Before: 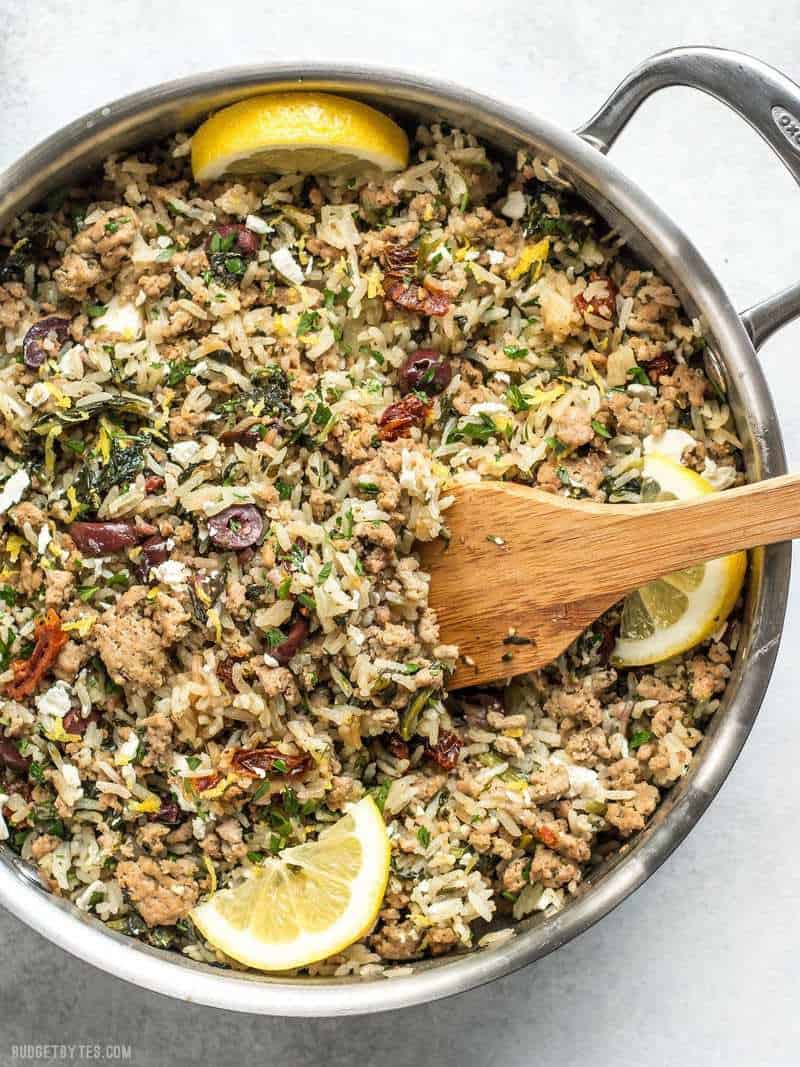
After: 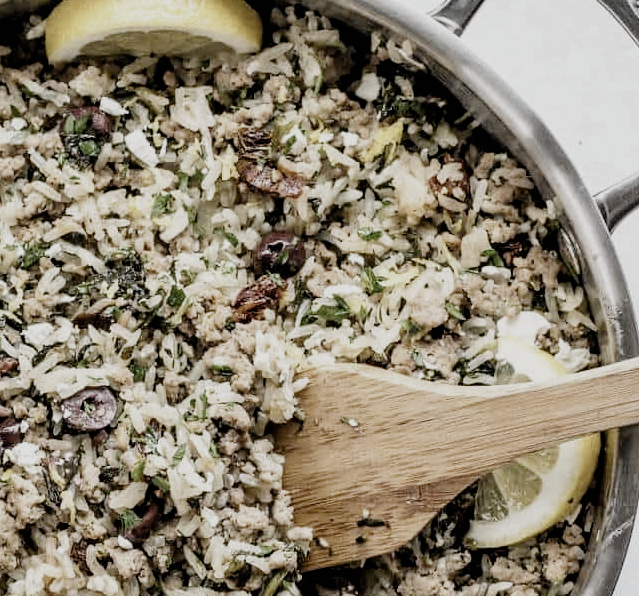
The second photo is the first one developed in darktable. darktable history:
filmic rgb: black relative exposure -5.01 EV, white relative exposure 4 EV, hardness 2.88, contrast 1.189, highlights saturation mix -30.54%, preserve chrominance no, color science v5 (2021)
crop: left 18.343%, top 11.123%, right 1.779%, bottom 33%
